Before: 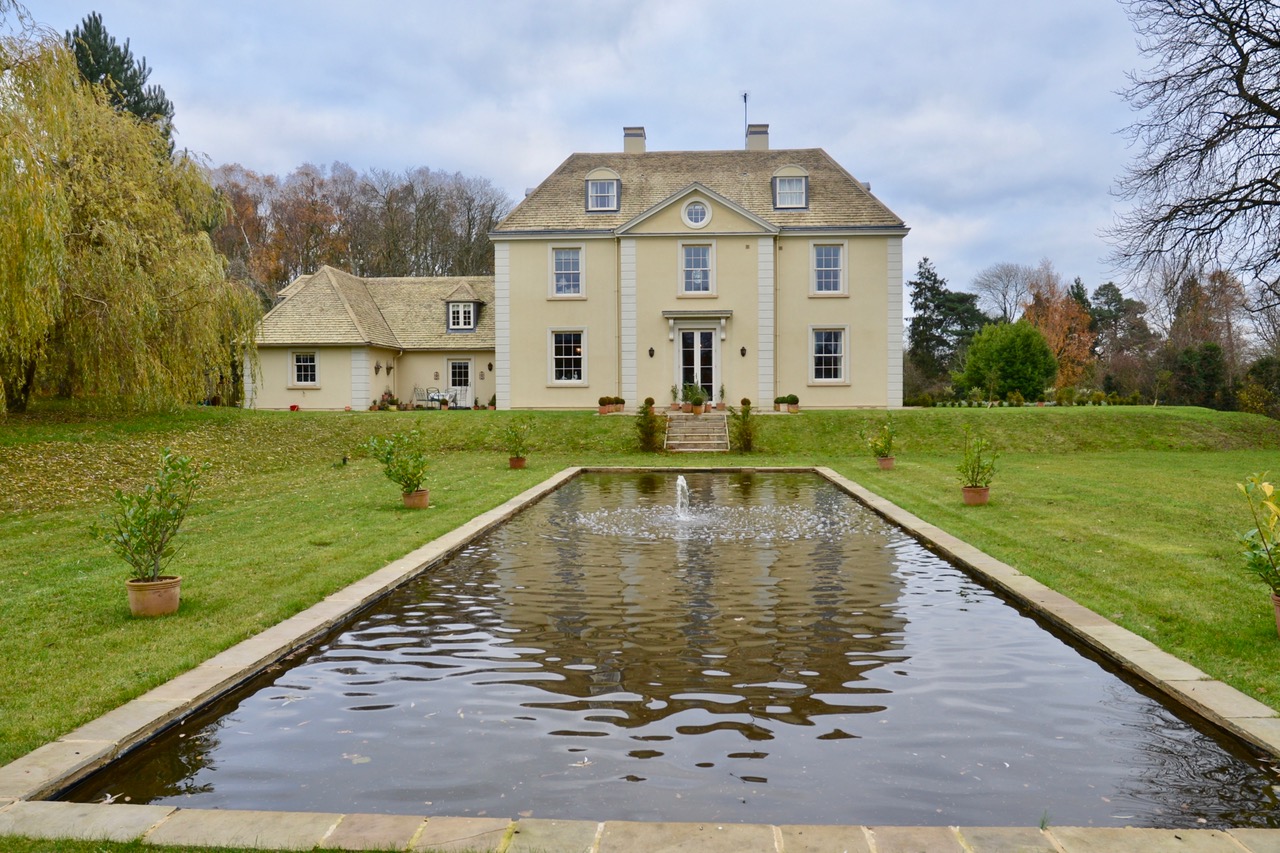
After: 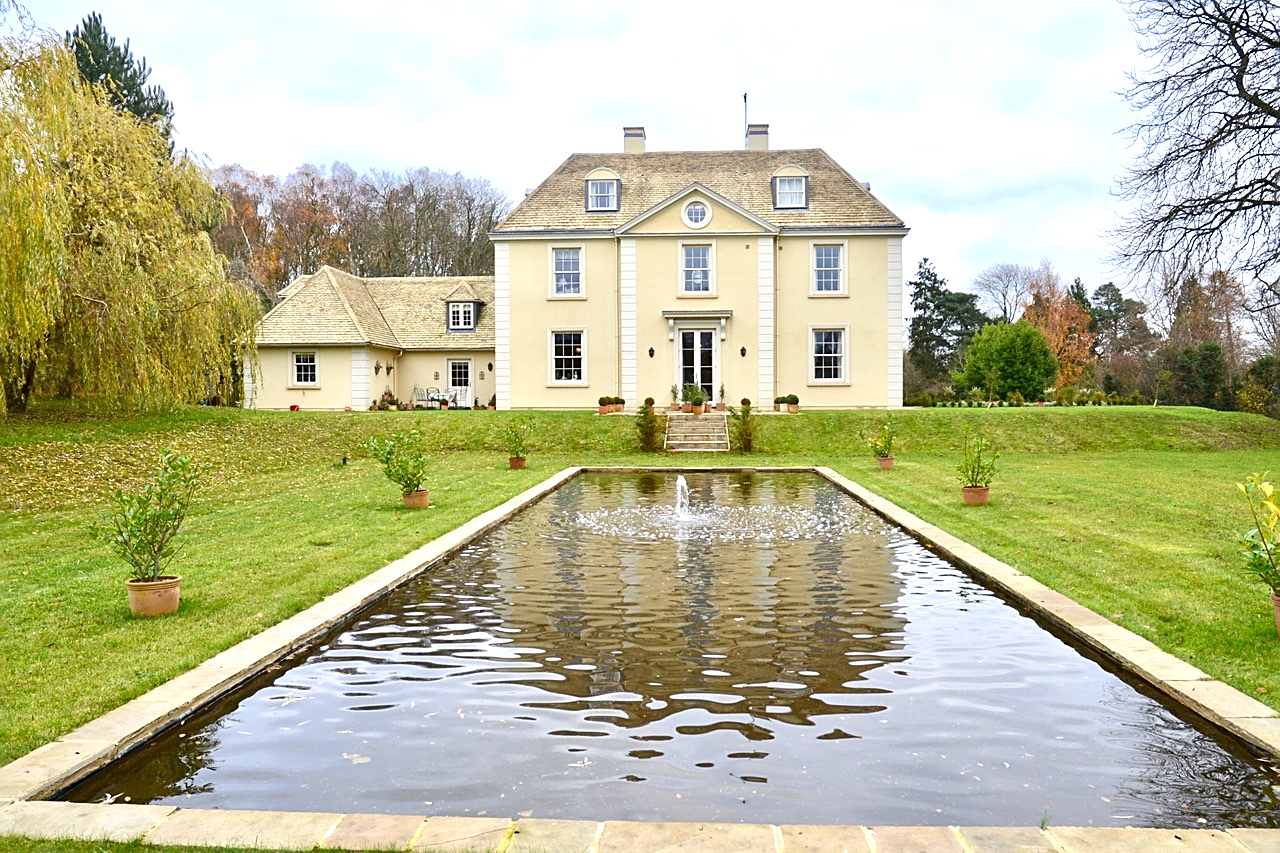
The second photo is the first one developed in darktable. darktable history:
sharpen: on, module defaults
exposure: black level correction 0, exposure 0.877 EV, compensate exposure bias true, compensate highlight preservation false
